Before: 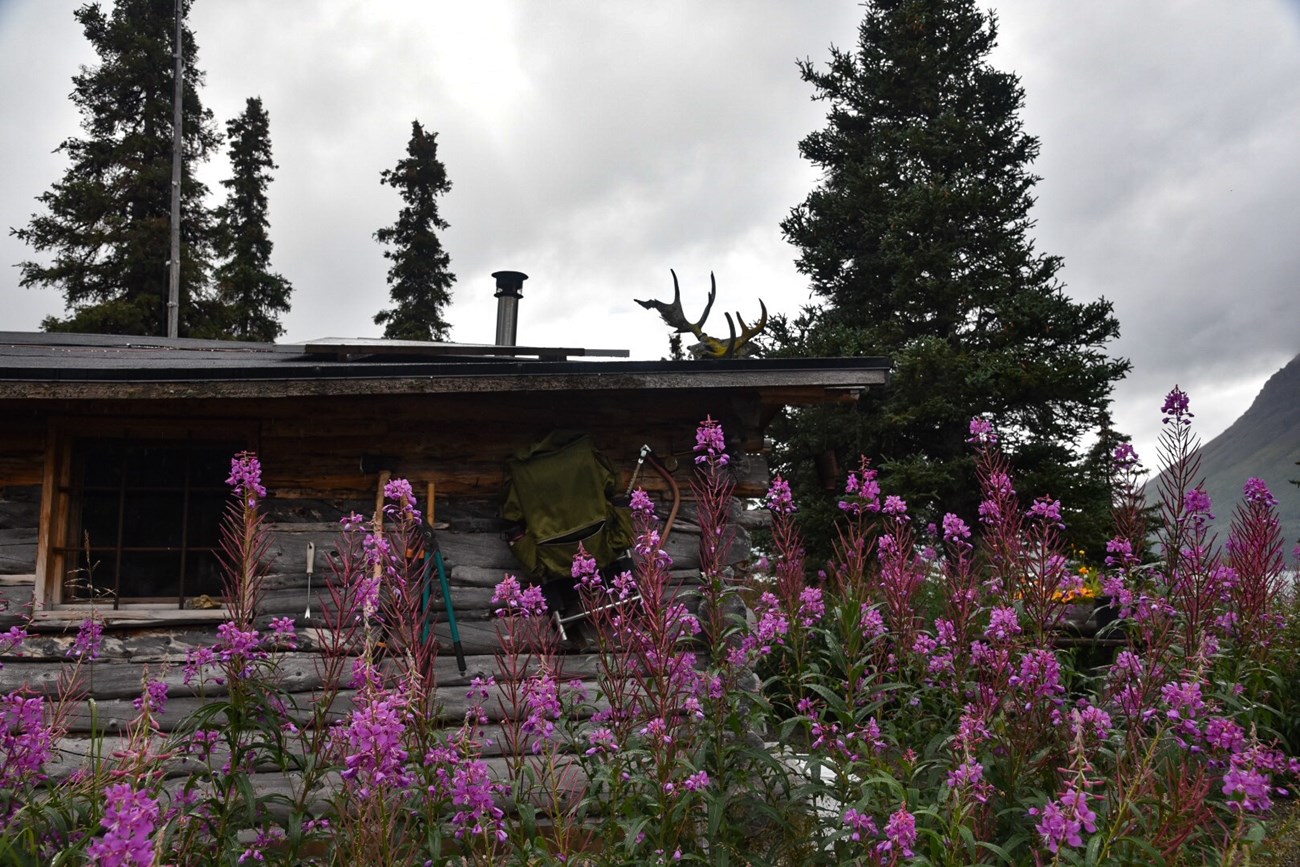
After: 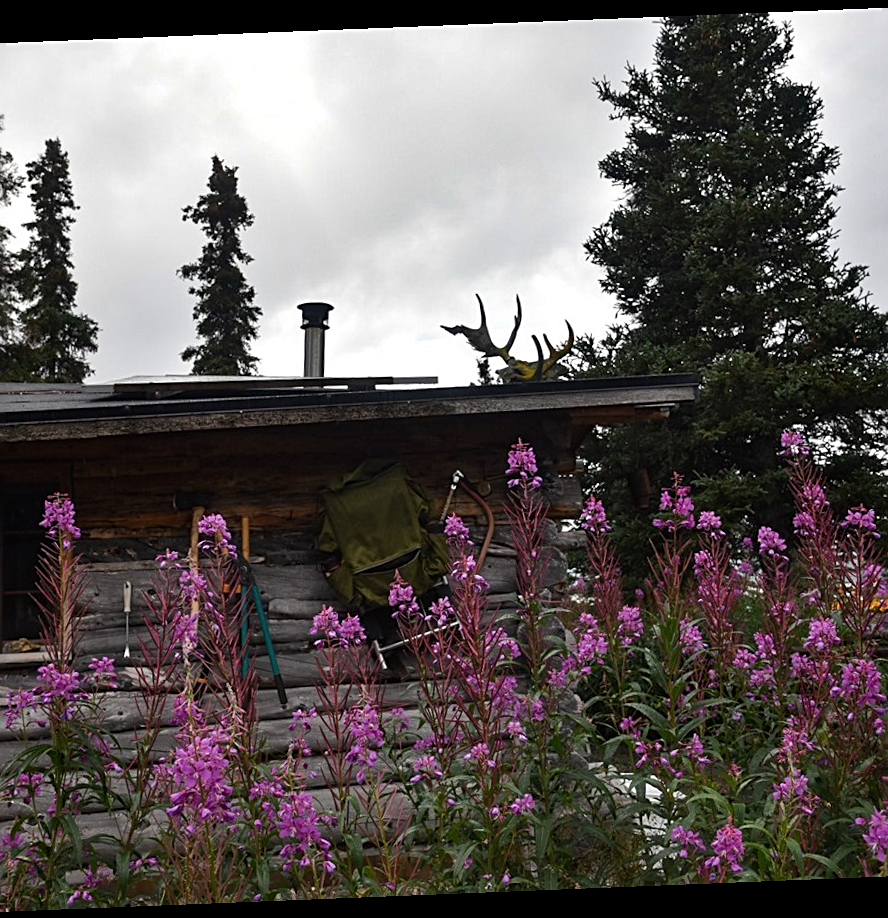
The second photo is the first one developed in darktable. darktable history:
rotate and perspective: rotation -2.29°, automatic cropping off
sharpen: radius 2.167, amount 0.381, threshold 0
crop: left 15.419%, right 17.914%
